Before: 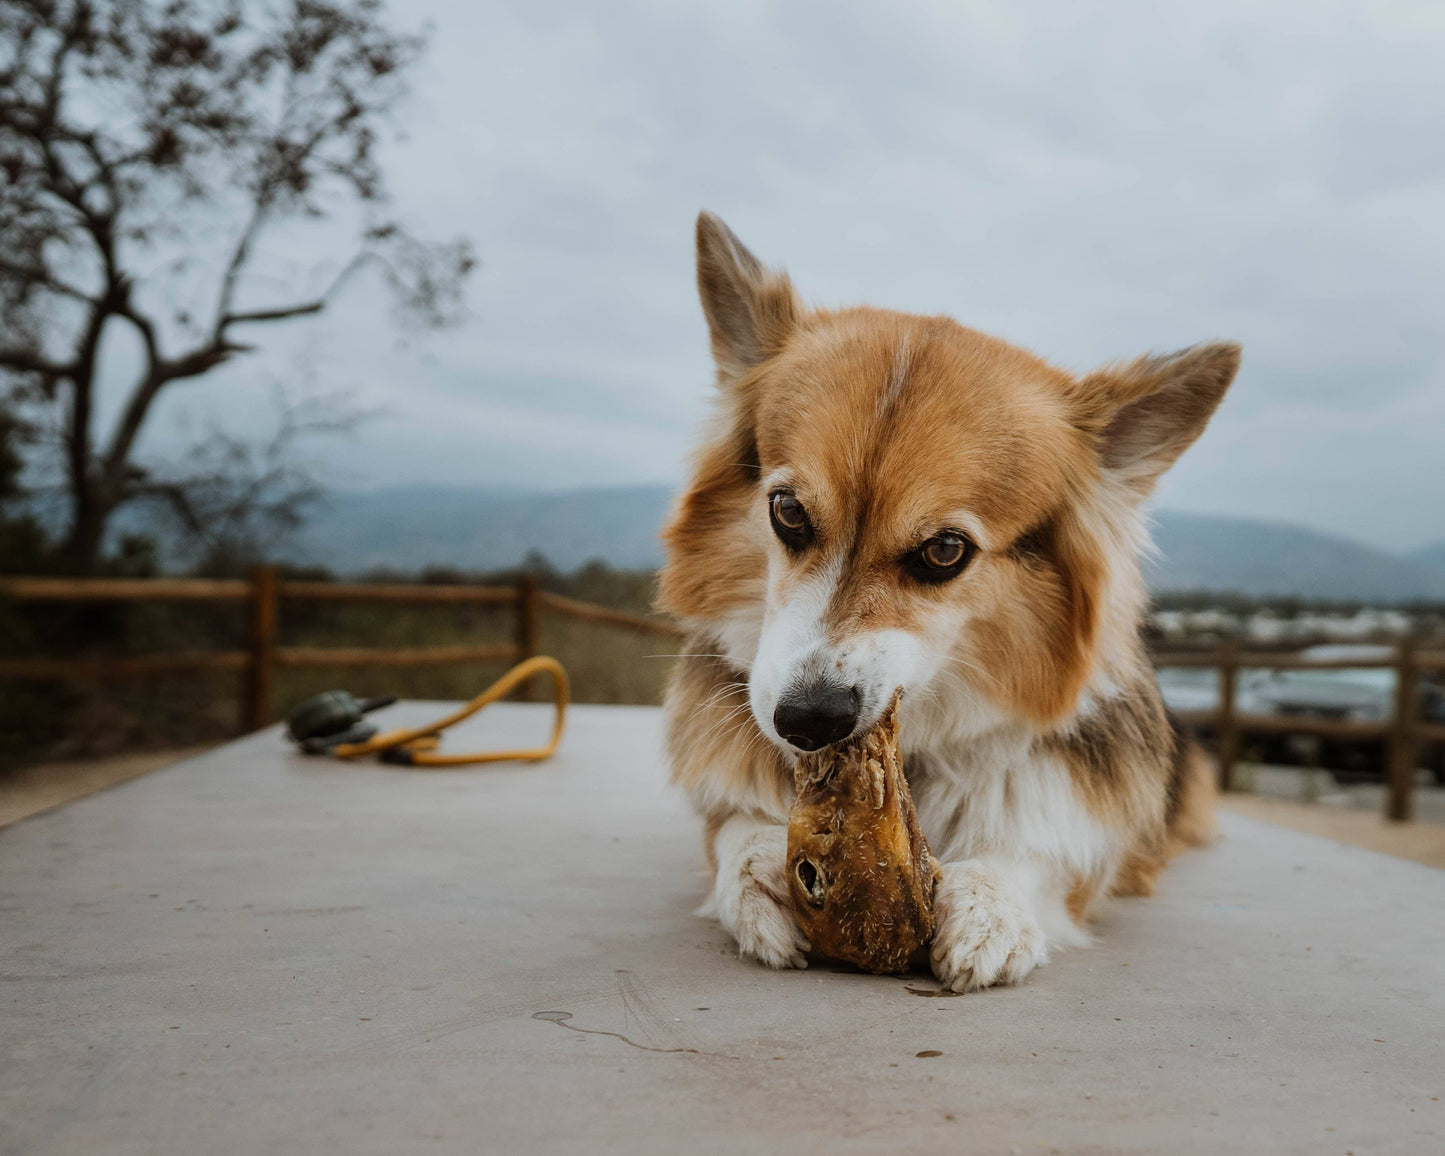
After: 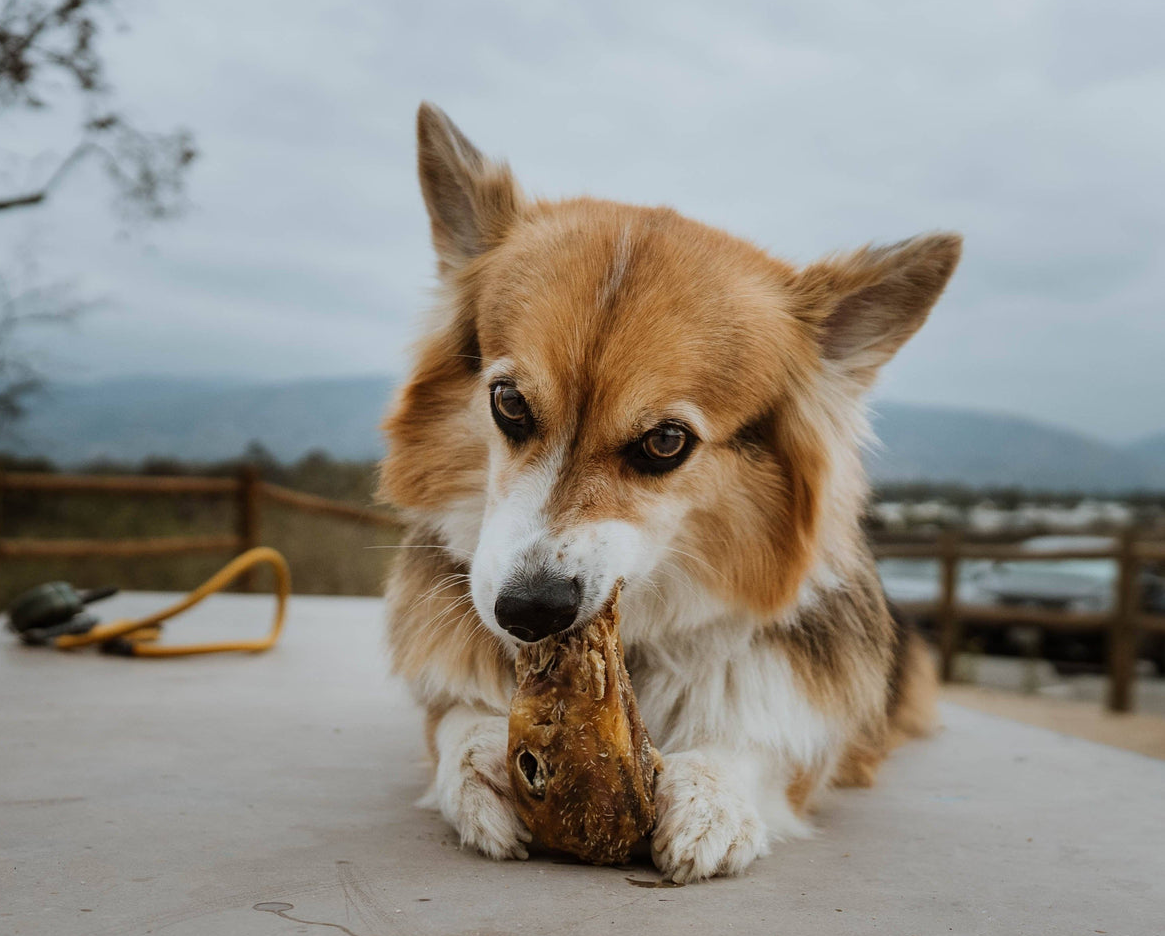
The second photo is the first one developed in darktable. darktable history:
crop: left 19.319%, top 9.455%, right 0.001%, bottom 9.574%
